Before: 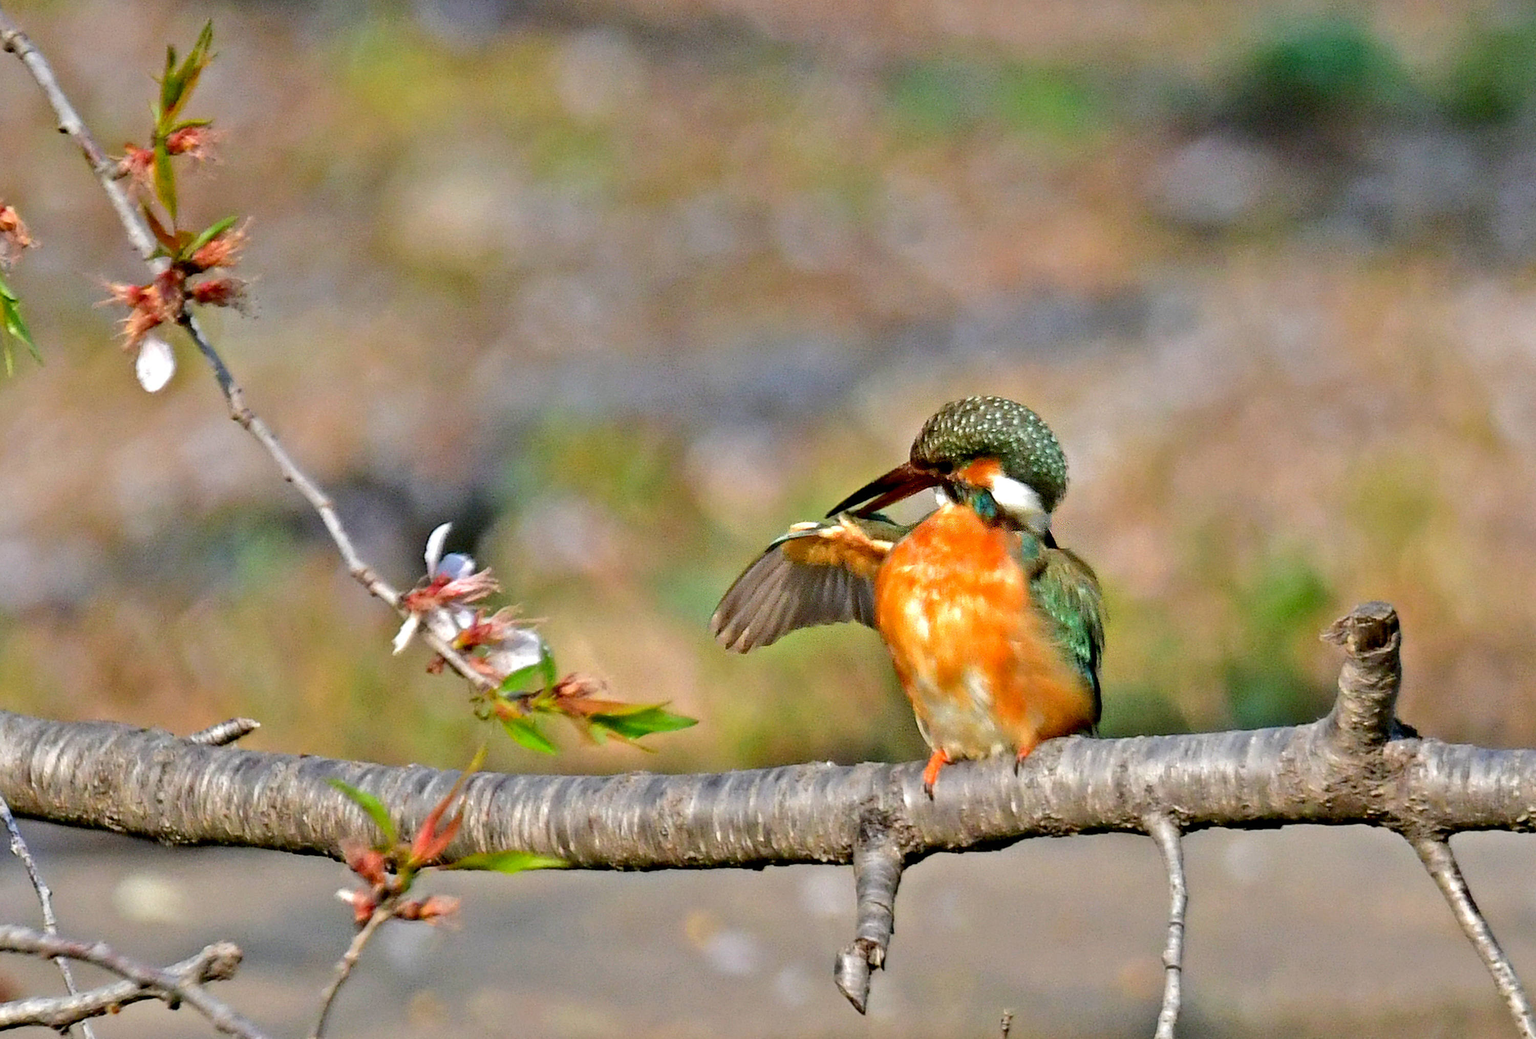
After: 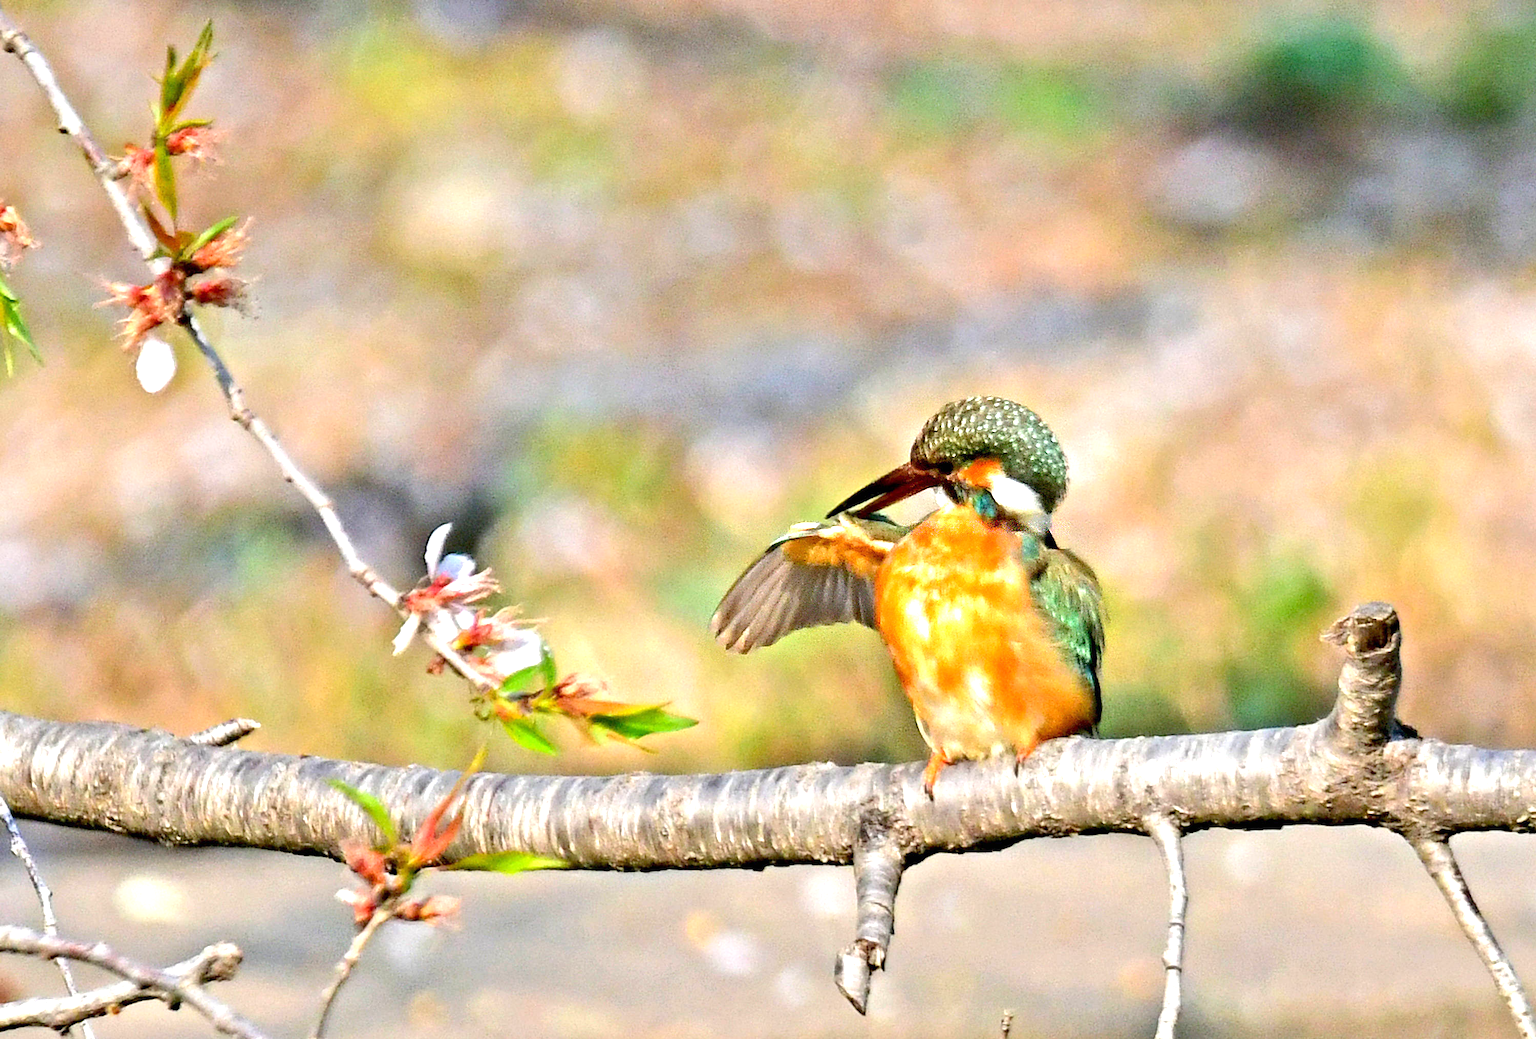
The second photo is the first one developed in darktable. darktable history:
exposure: exposure 1.089 EV, compensate highlight preservation false
